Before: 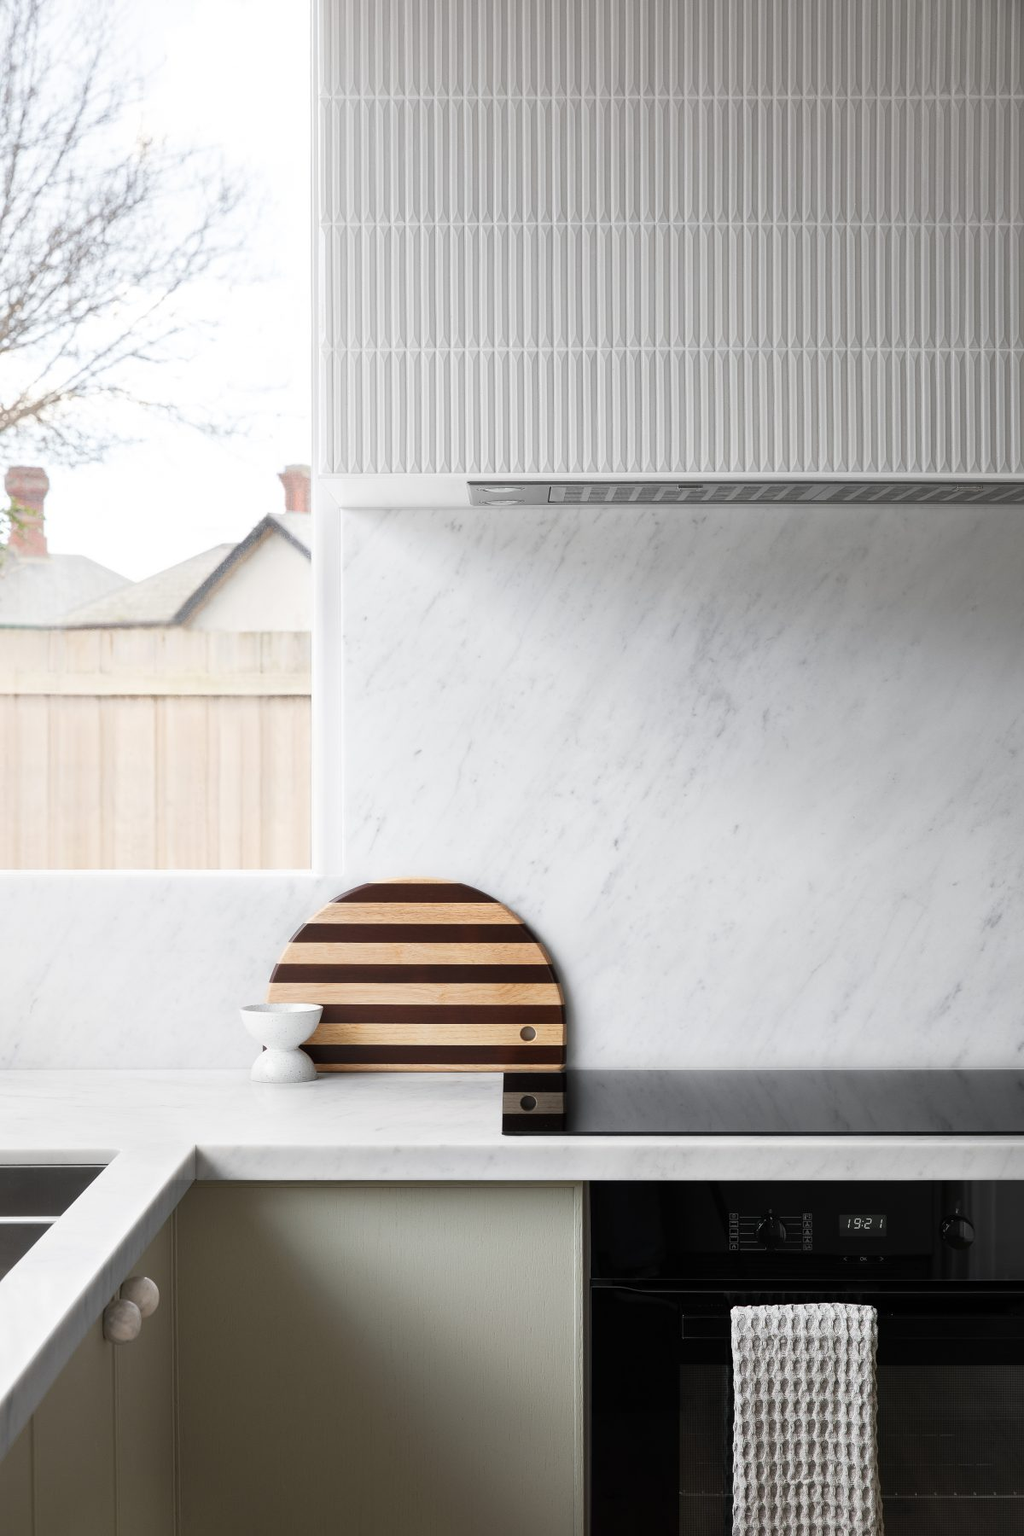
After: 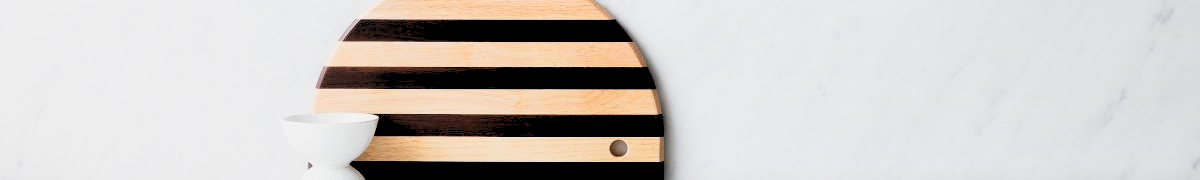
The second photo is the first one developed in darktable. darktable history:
levels: levels [0.072, 0.414, 0.976]
filmic rgb: black relative exposure -5 EV, hardness 2.88, contrast 1.4, highlights saturation mix -20%
crop and rotate: top 59.084%, bottom 30.916%
